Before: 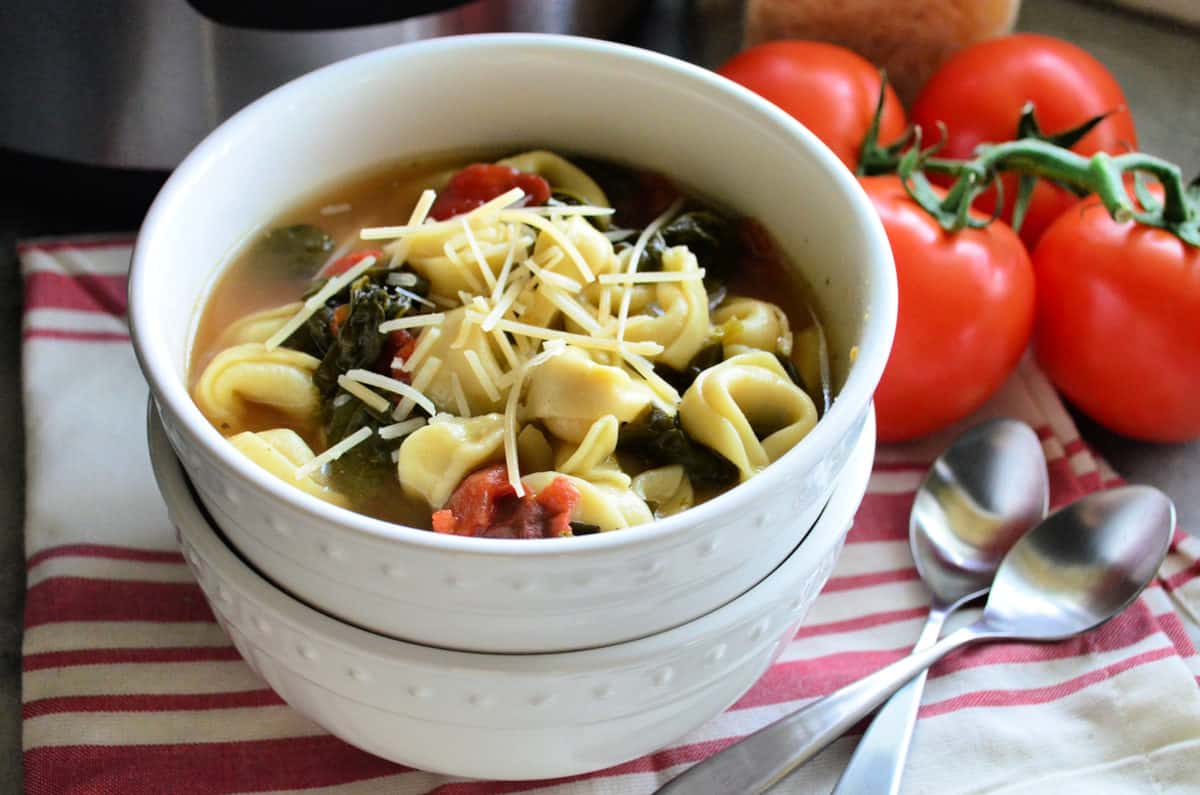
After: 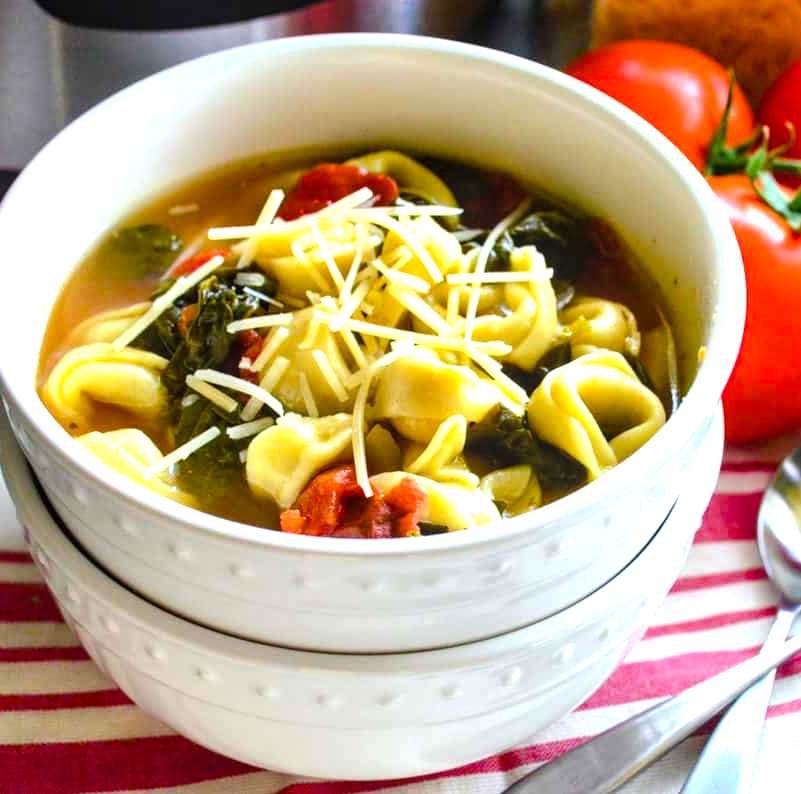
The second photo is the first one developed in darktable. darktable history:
color balance rgb: shadows lift › luminance 0.899%, shadows lift › chroma 0.332%, shadows lift › hue 20.03°, perceptual saturation grading › global saturation 40.625%, perceptual saturation grading › highlights -24.718%, perceptual saturation grading › mid-tones 34.546%, perceptual saturation grading › shadows 34.752%, global vibrance 20%
crop and rotate: left 12.683%, right 20.566%
local contrast: on, module defaults
exposure: exposure 0.669 EV, compensate highlight preservation false
